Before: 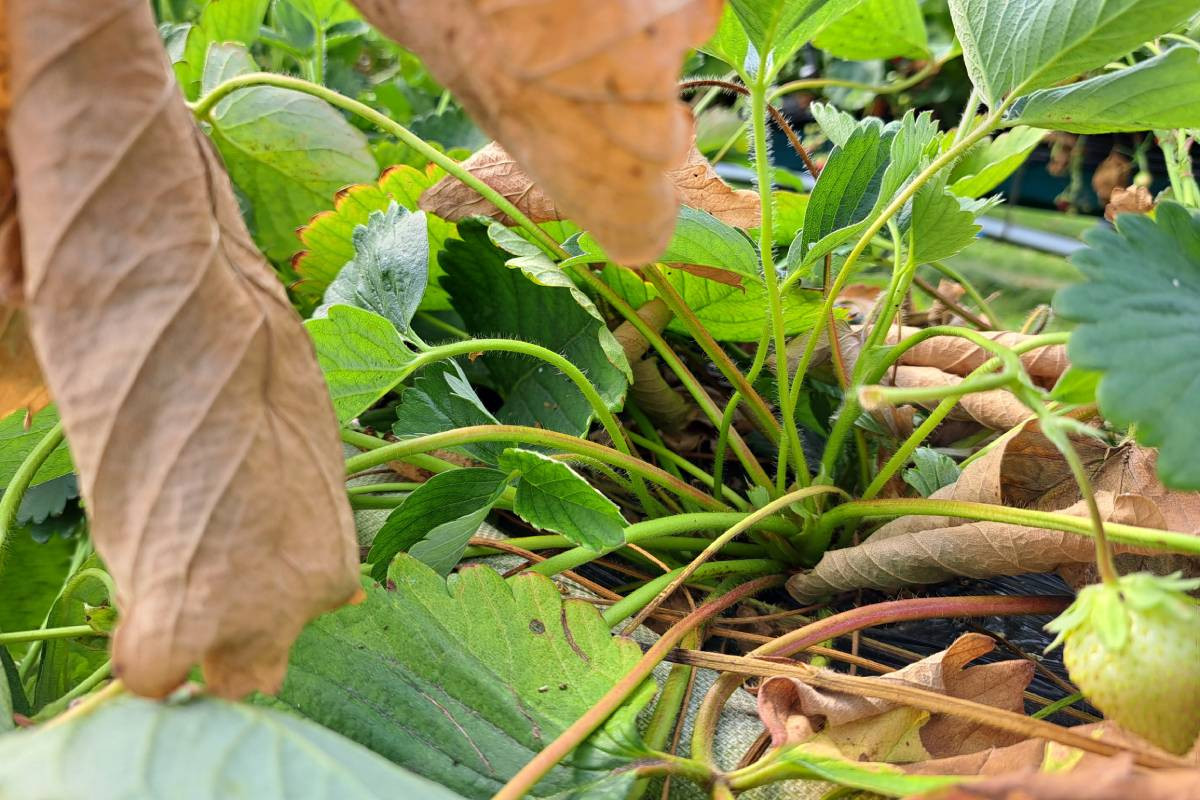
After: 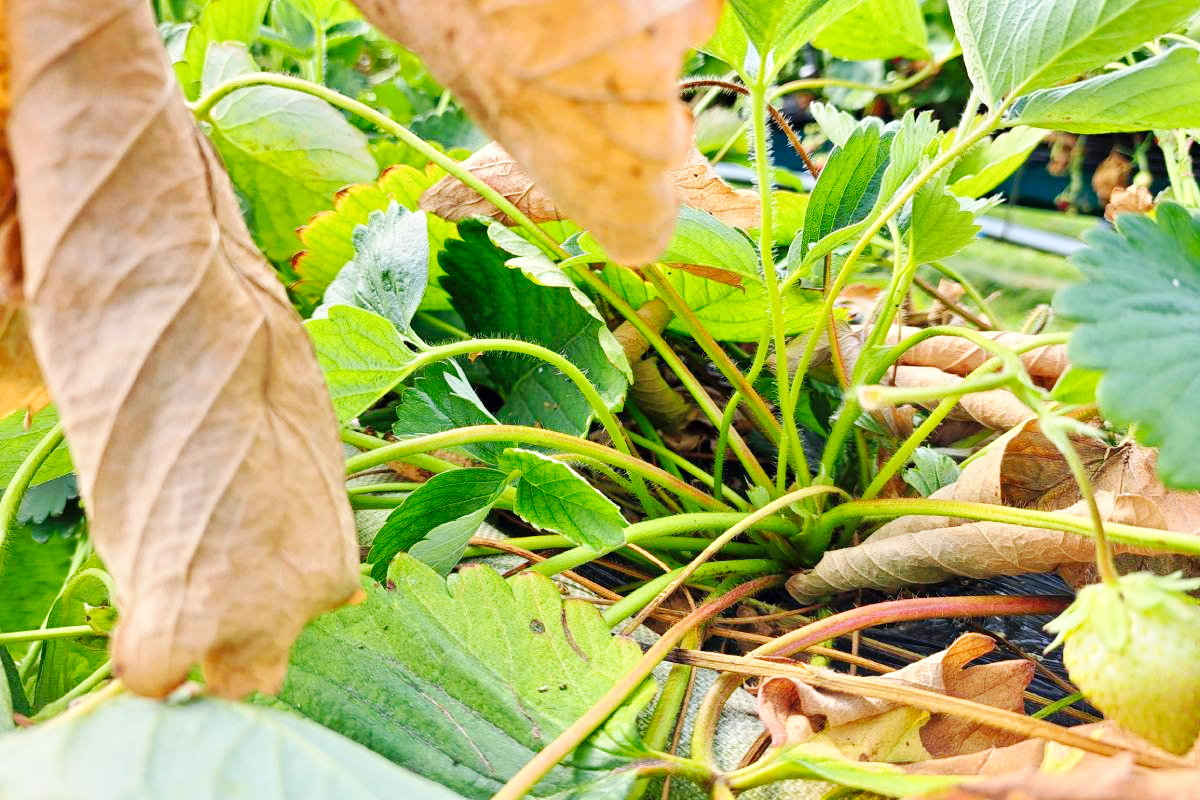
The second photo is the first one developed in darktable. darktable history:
tone equalizer: -8 EV 1.03 EV, -7 EV 1.02 EV, -6 EV 1.02 EV, -5 EV 0.997 EV, -4 EV 1.04 EV, -3 EV 0.73 EV, -2 EV 0.484 EV, -1 EV 0.249 EV
base curve: curves: ch0 [(0, 0) (0.032, 0.025) (0.121, 0.166) (0.206, 0.329) (0.605, 0.79) (1, 1)], preserve colors none
